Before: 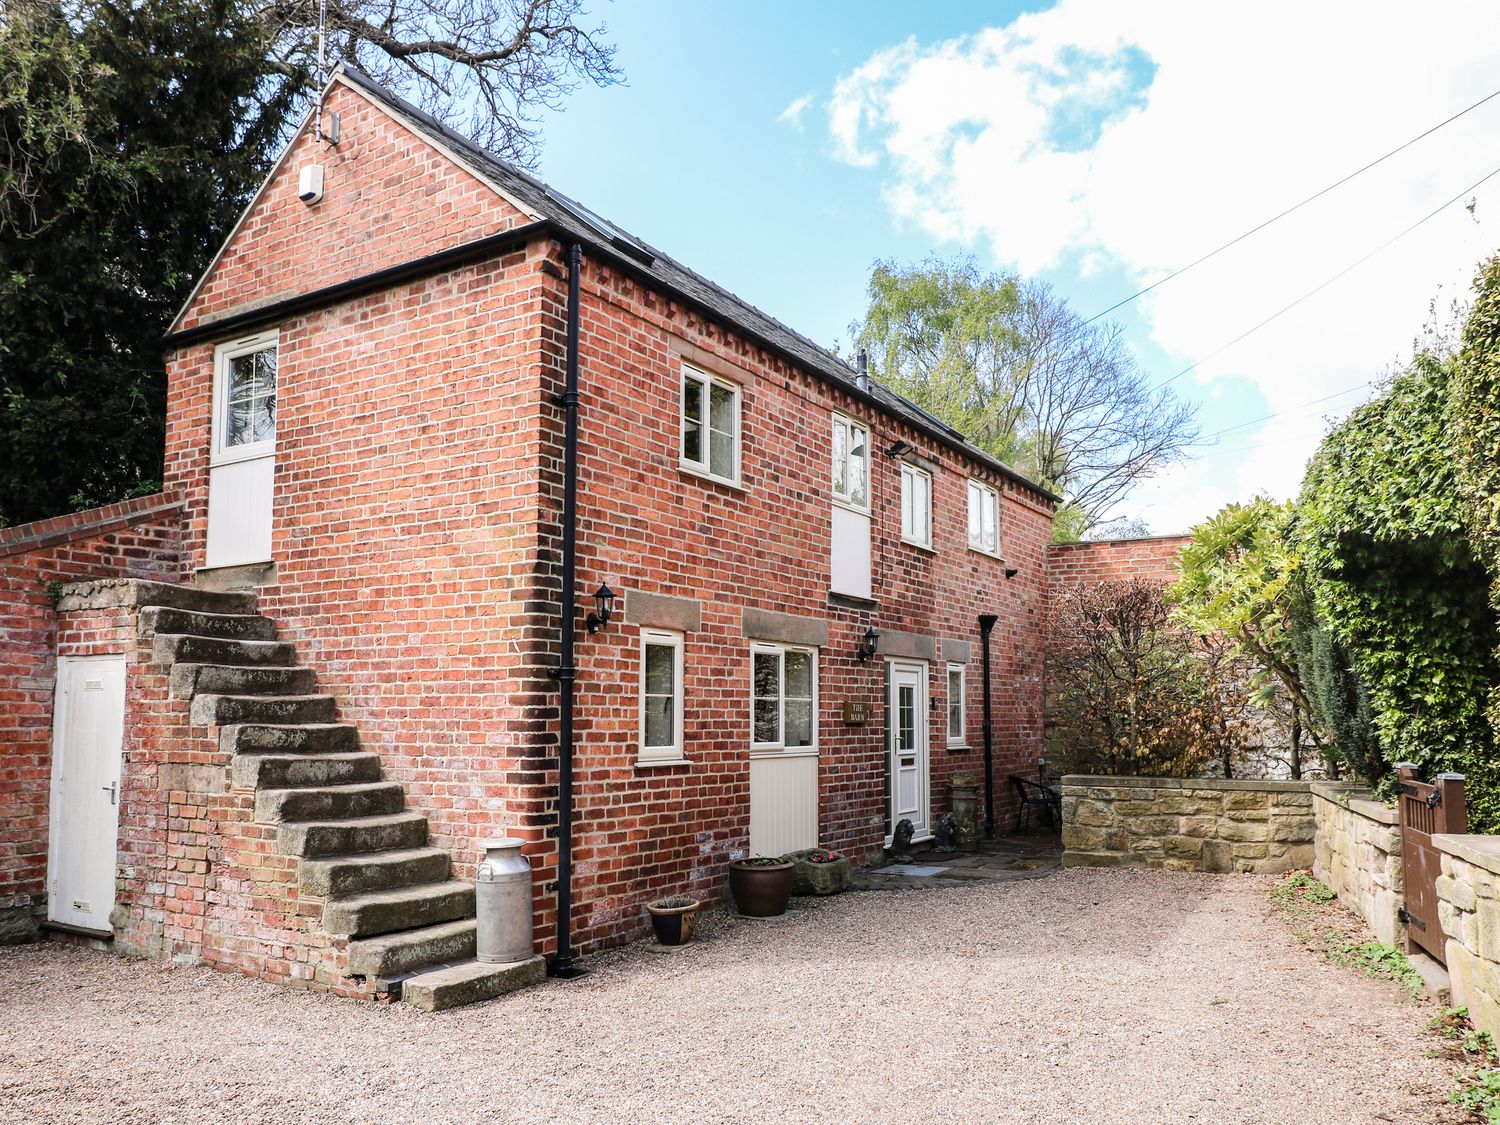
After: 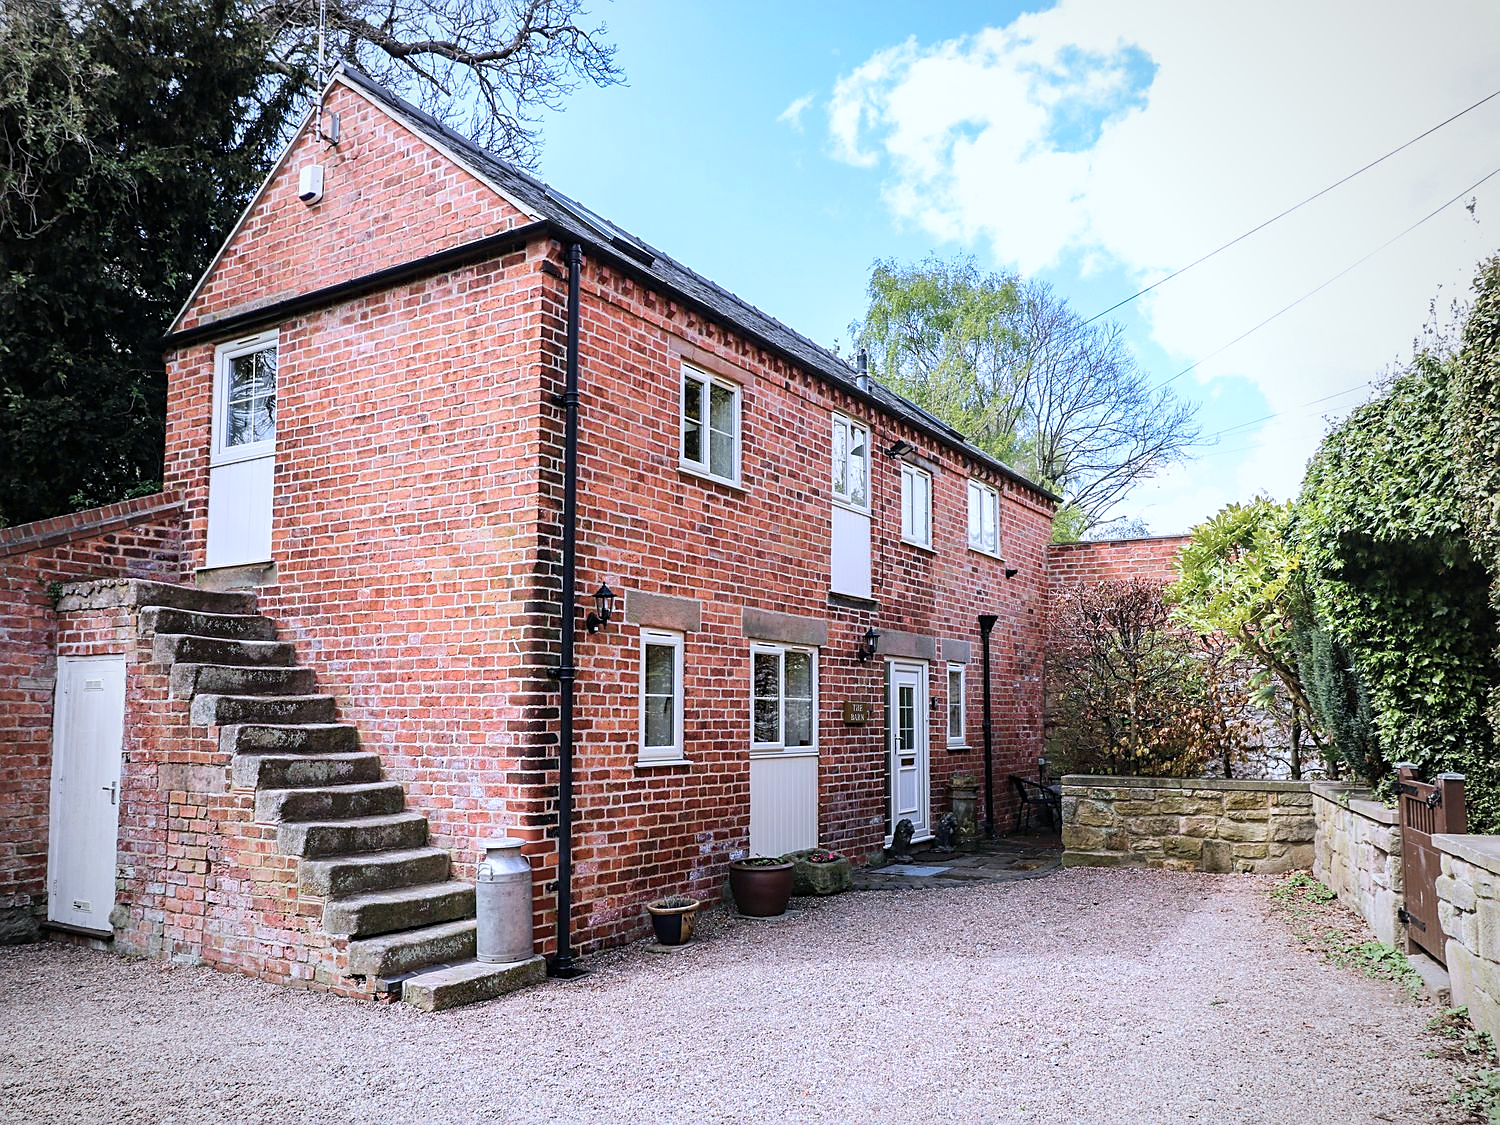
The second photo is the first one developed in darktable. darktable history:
vignetting: fall-off start 71.5%, brightness -0.291
color calibration: illuminant custom, x 0.371, y 0.381, temperature 4283.17 K
velvia: on, module defaults
sharpen: on, module defaults
